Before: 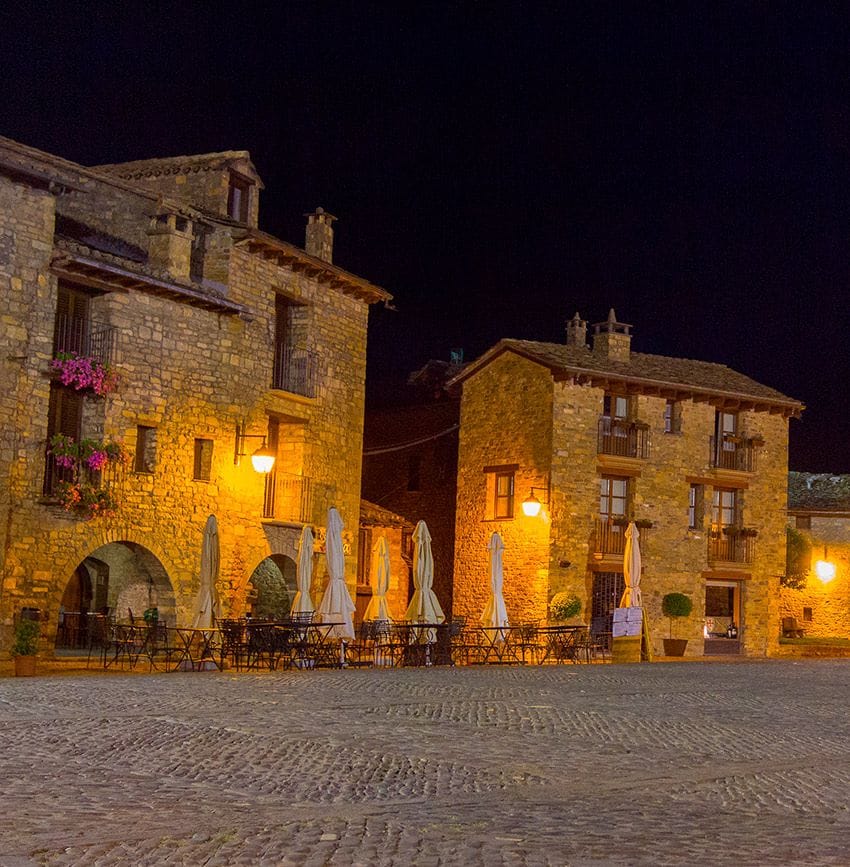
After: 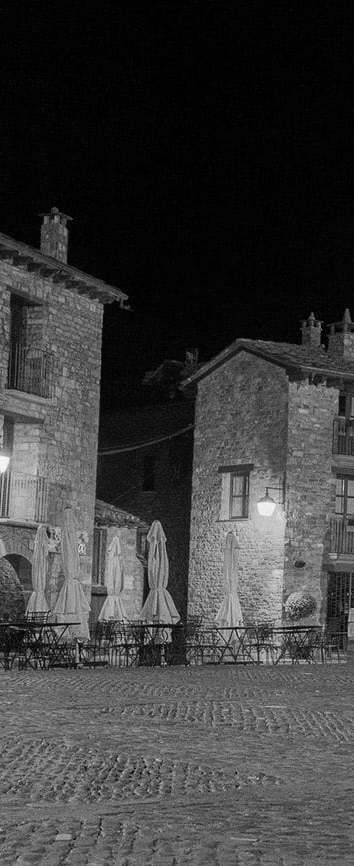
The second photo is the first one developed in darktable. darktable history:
crop: left 31.229%, right 27.105%
monochrome: on, module defaults
grain: coarseness 0.09 ISO
